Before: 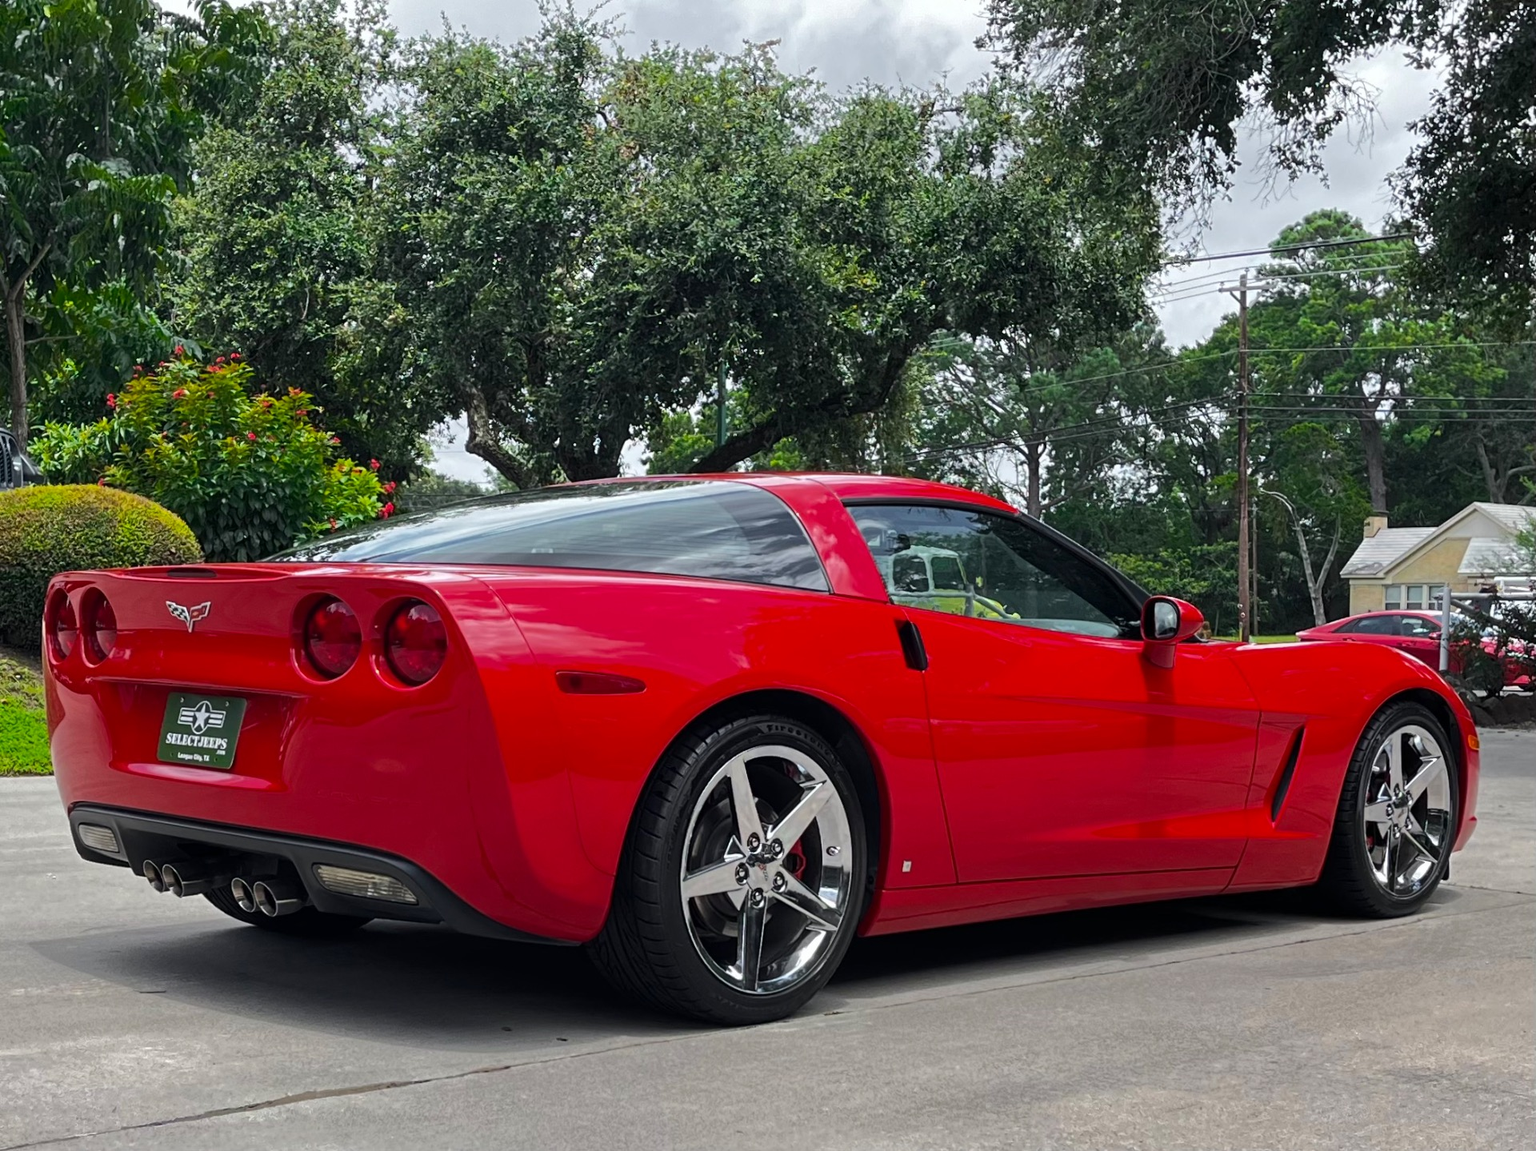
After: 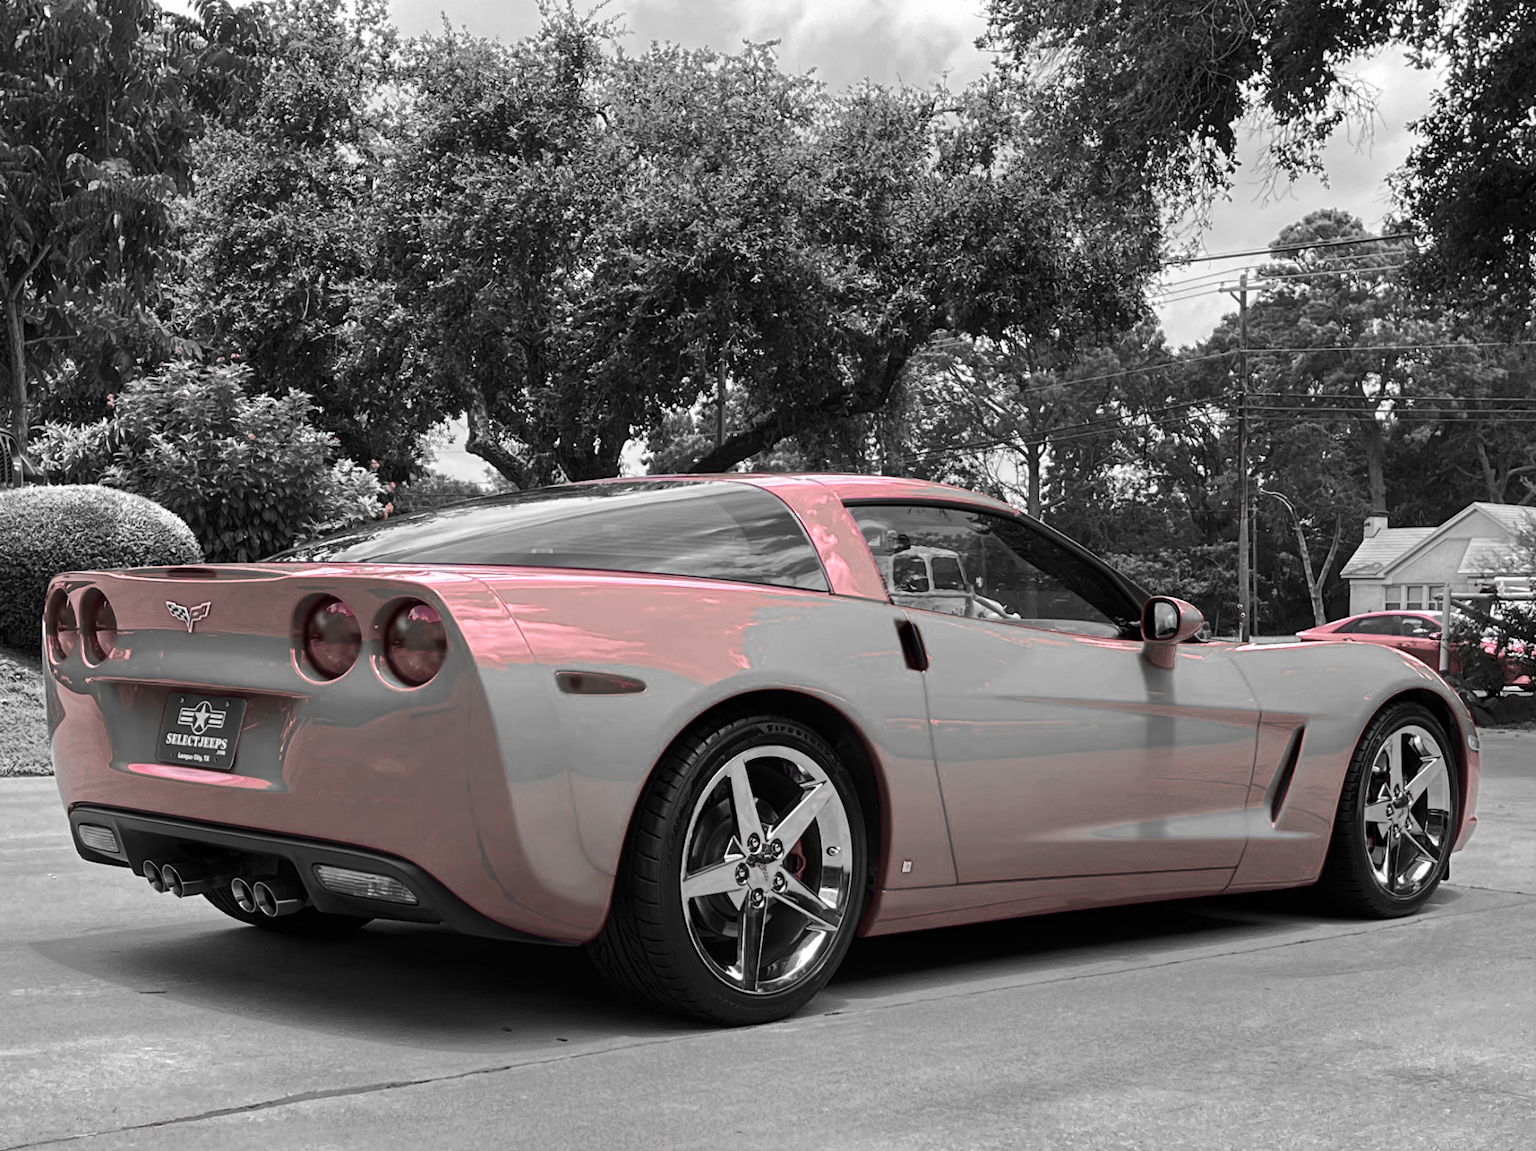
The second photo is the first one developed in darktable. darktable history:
color zones: curves: ch0 [(0, 0.6) (0.129, 0.585) (0.193, 0.596) (0.429, 0.5) (0.571, 0.5) (0.714, 0.5) (0.857, 0.5) (1, 0.6)]; ch1 [(0, 0.453) (0.112, 0.245) (0.213, 0.252) (0.429, 0.233) (0.571, 0.231) (0.683, 0.242) (0.857, 0.296) (1, 0.453)], mix 100.42%
